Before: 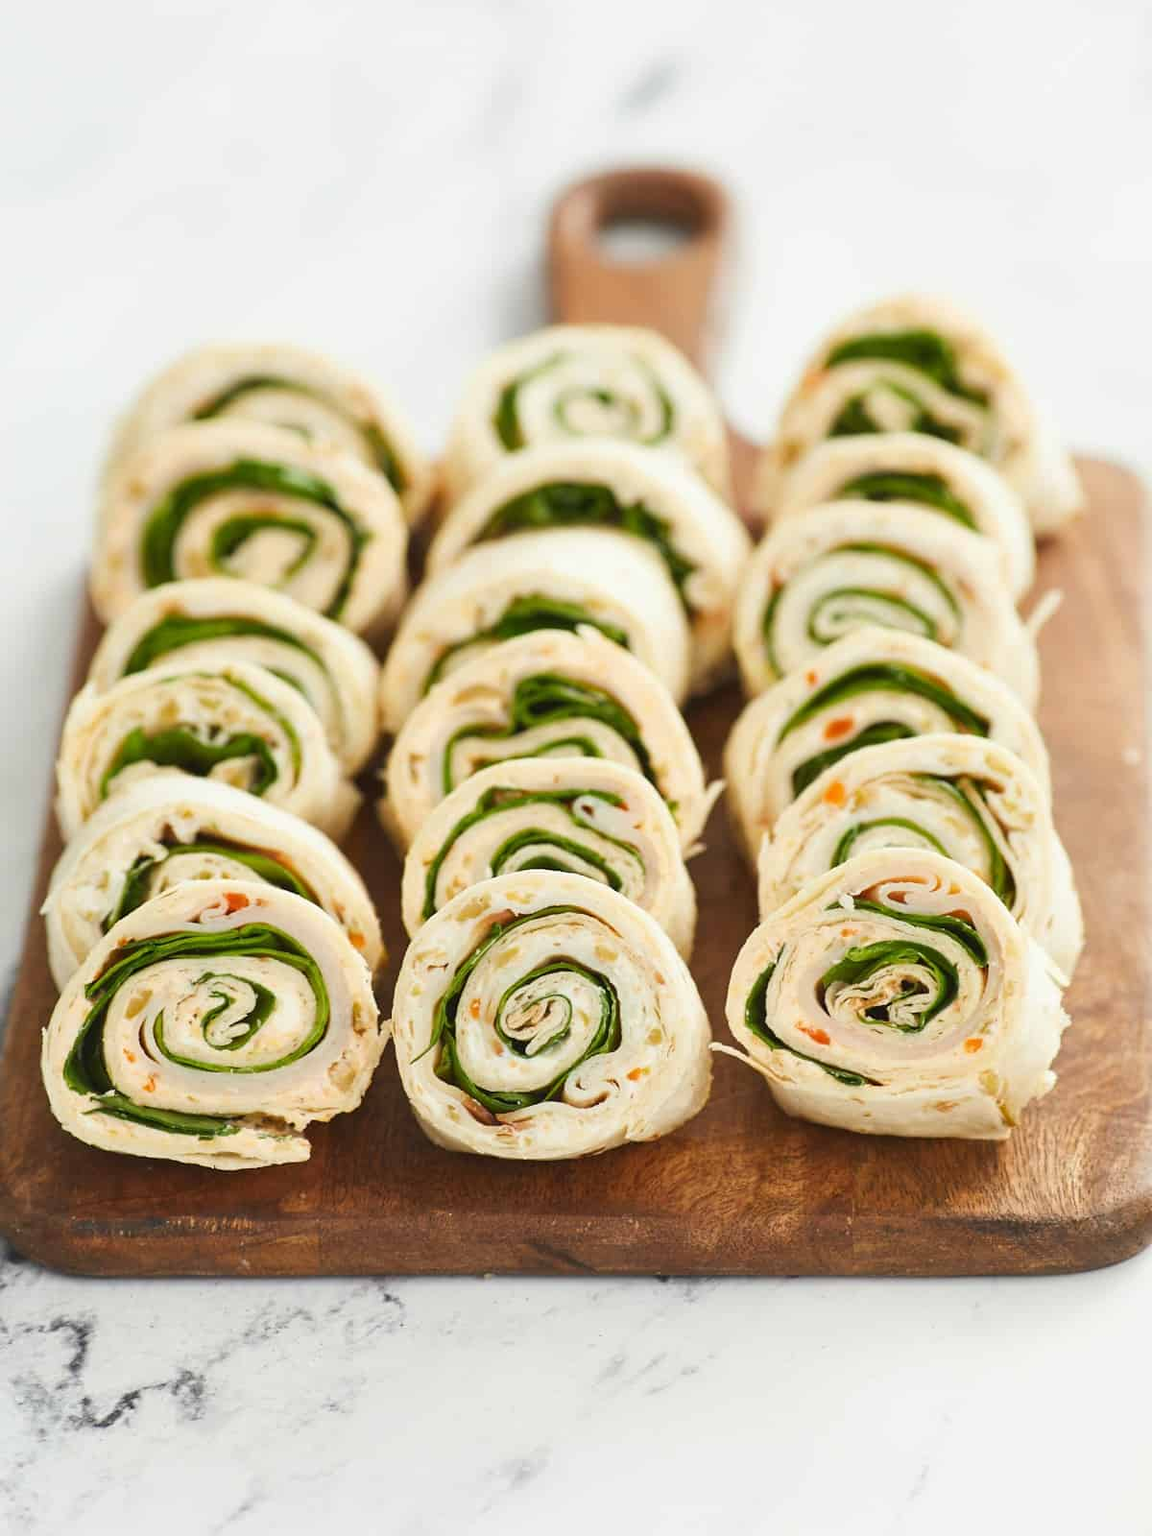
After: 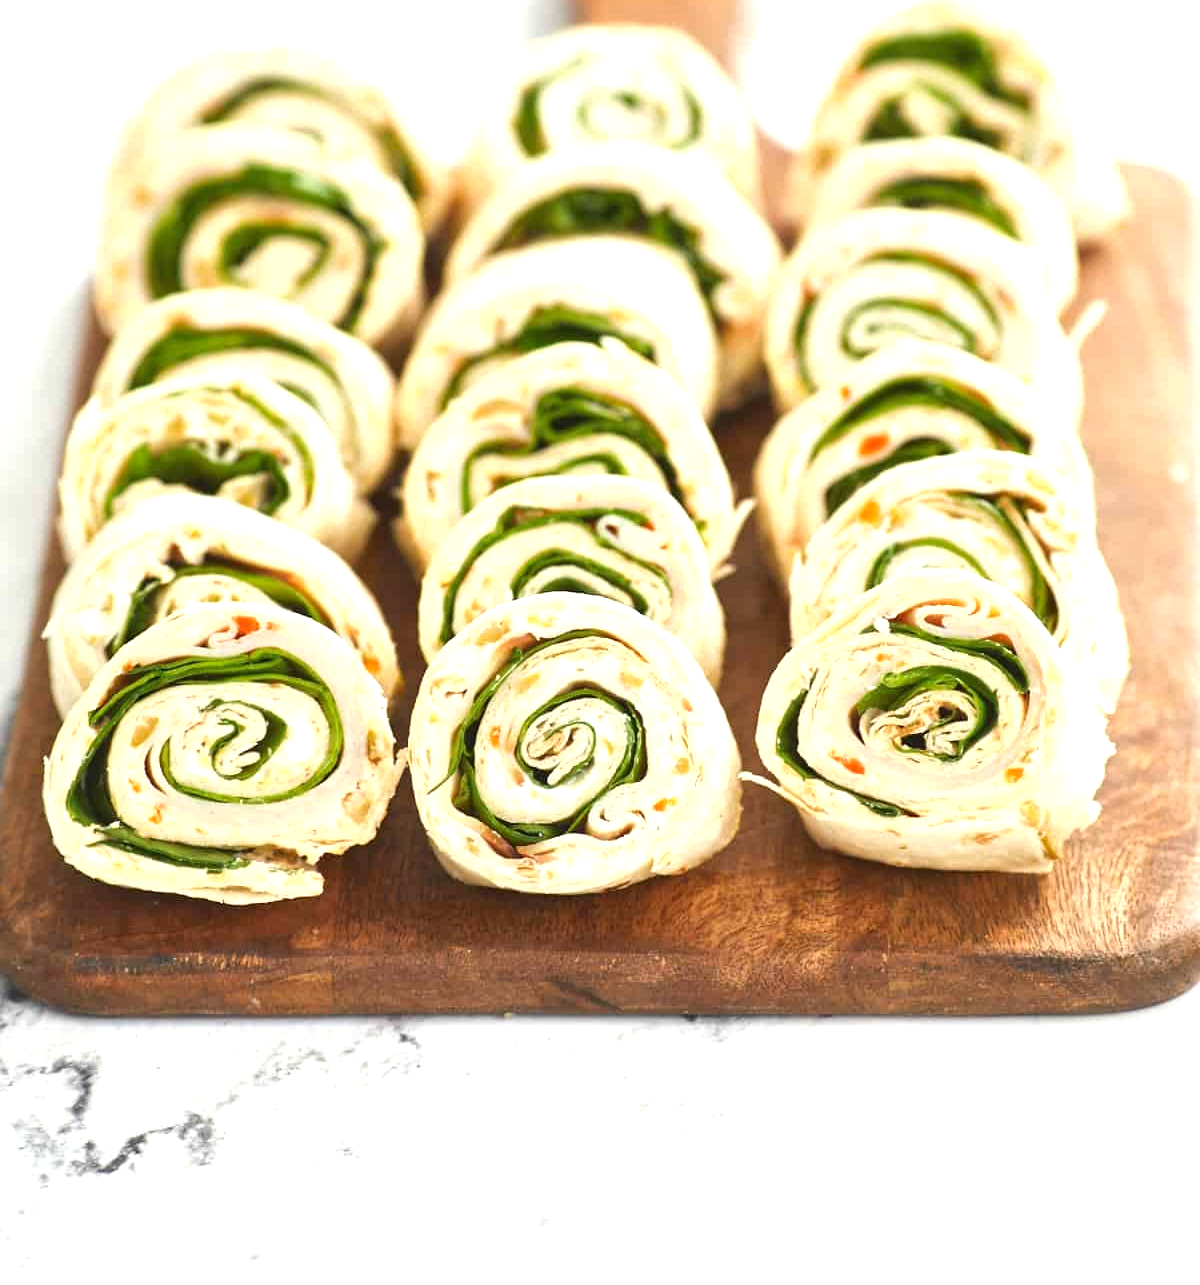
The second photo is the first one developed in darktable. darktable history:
local contrast: mode bilateral grid, contrast 20, coarseness 50, detail 120%, midtone range 0.2
exposure: black level correction 0, exposure 0.701 EV, compensate highlight preservation false
crop and rotate: top 19.632%
